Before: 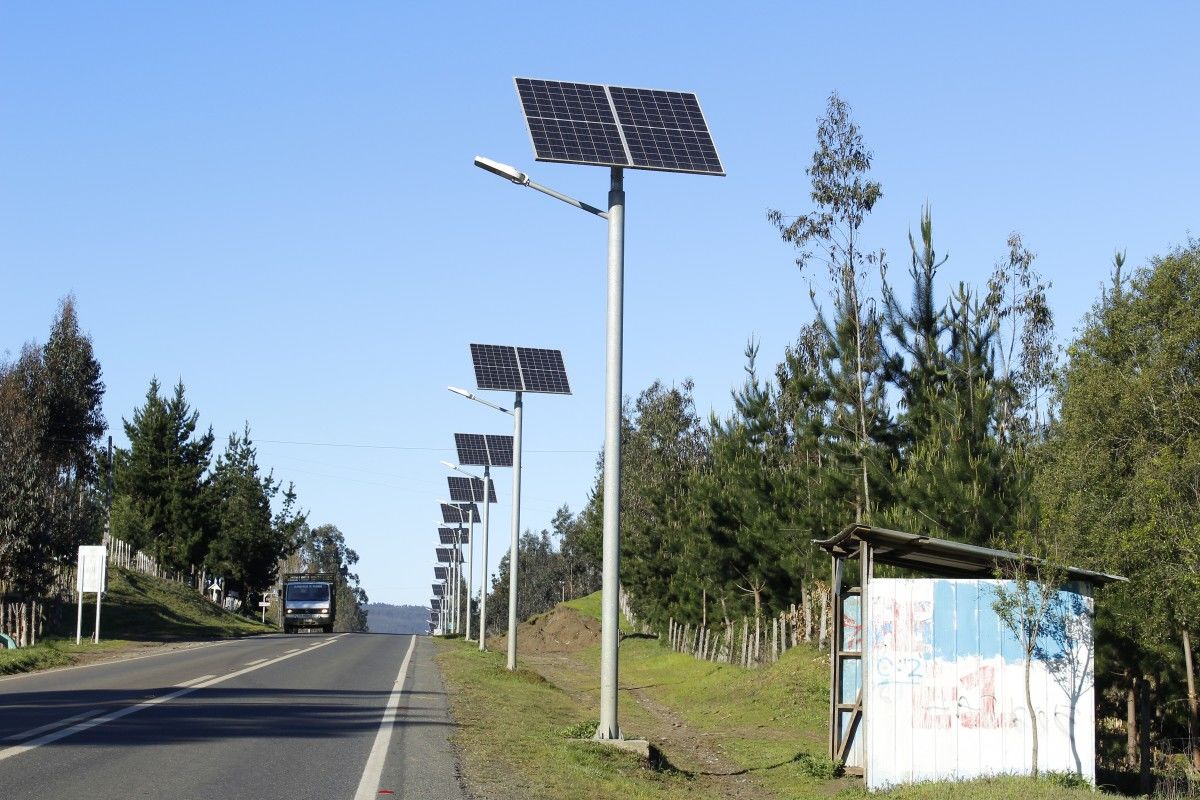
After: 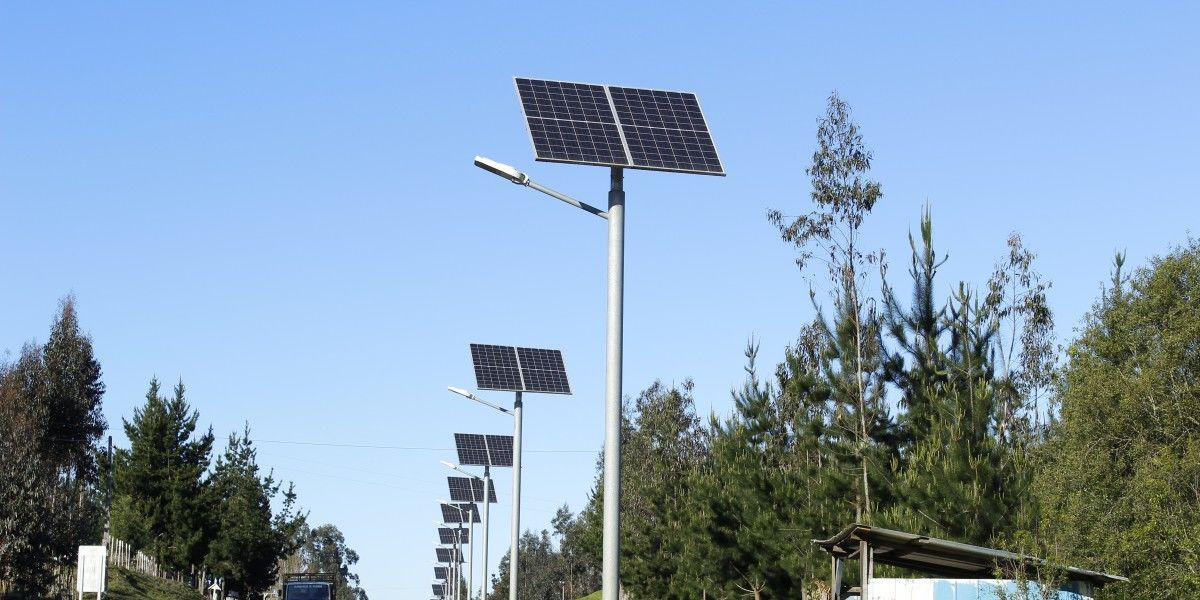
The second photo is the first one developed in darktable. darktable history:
white balance: emerald 1
crop: bottom 24.988%
